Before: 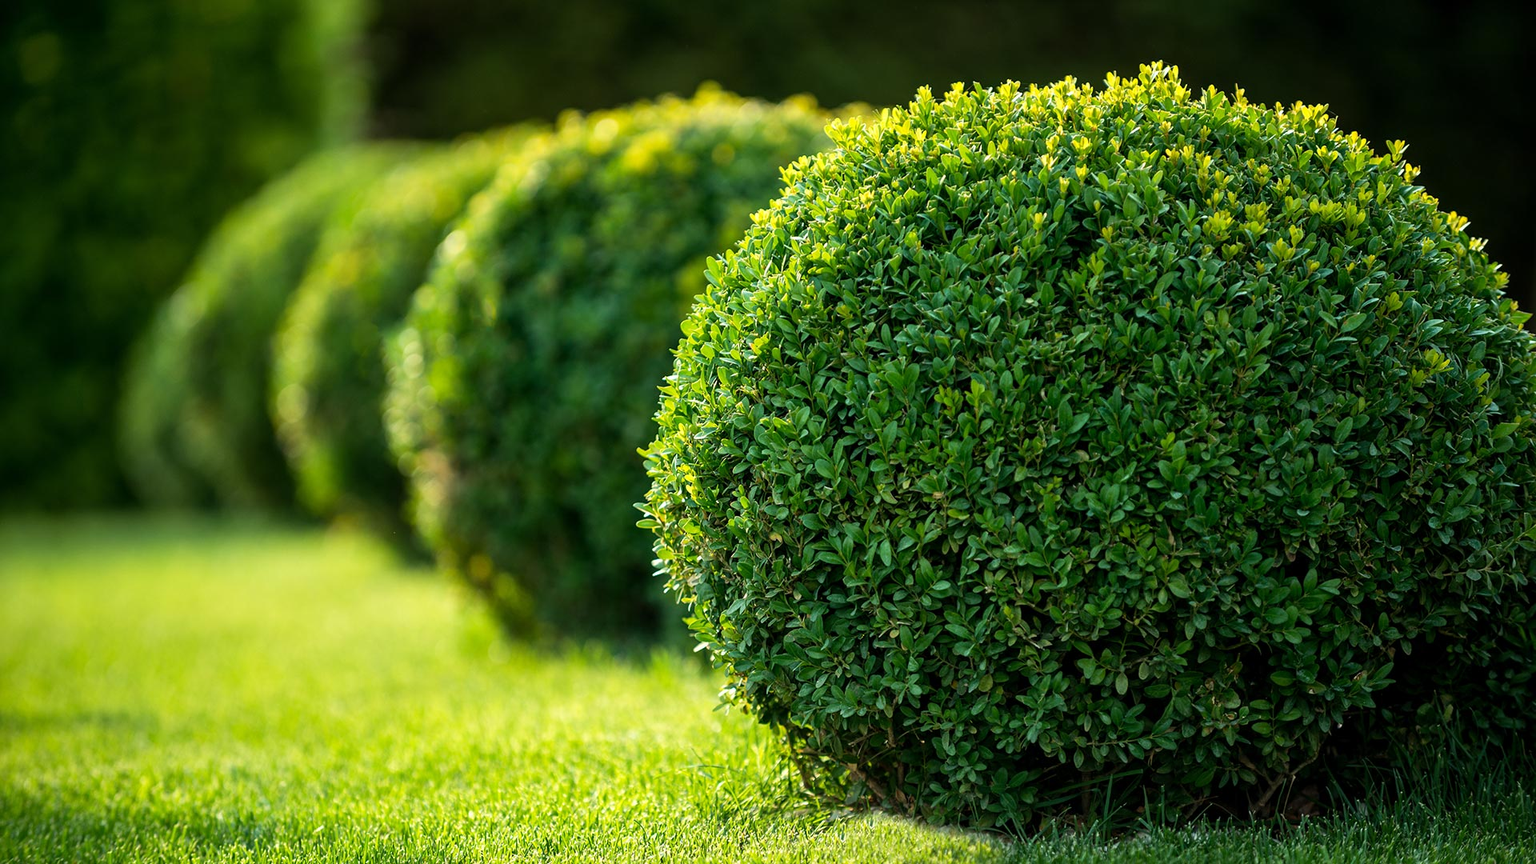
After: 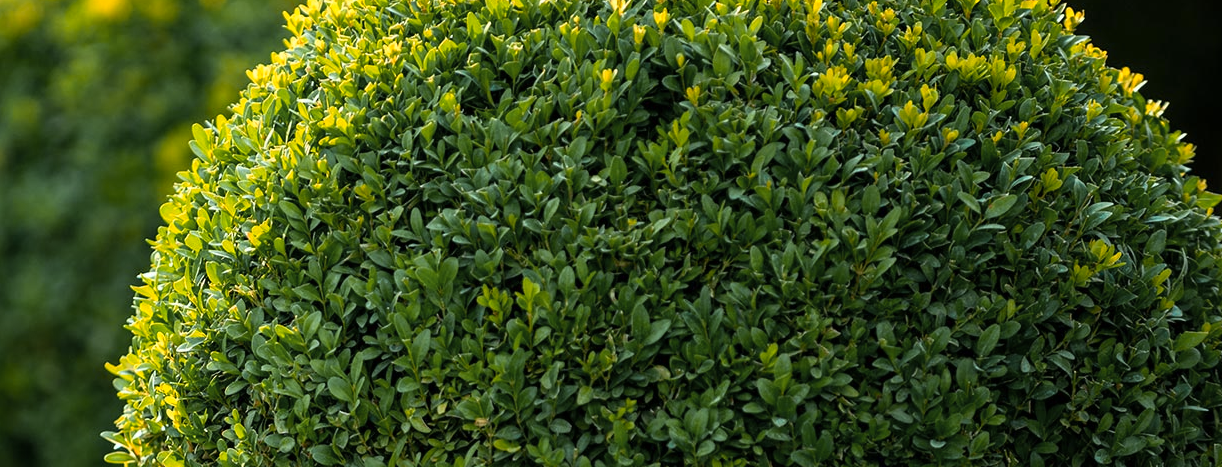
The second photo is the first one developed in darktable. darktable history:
crop: left 36.005%, top 18.293%, right 0.31%, bottom 38.444%
color zones: curves: ch1 [(0.309, 0.524) (0.41, 0.329) (0.508, 0.509)]; ch2 [(0.25, 0.457) (0.75, 0.5)]
